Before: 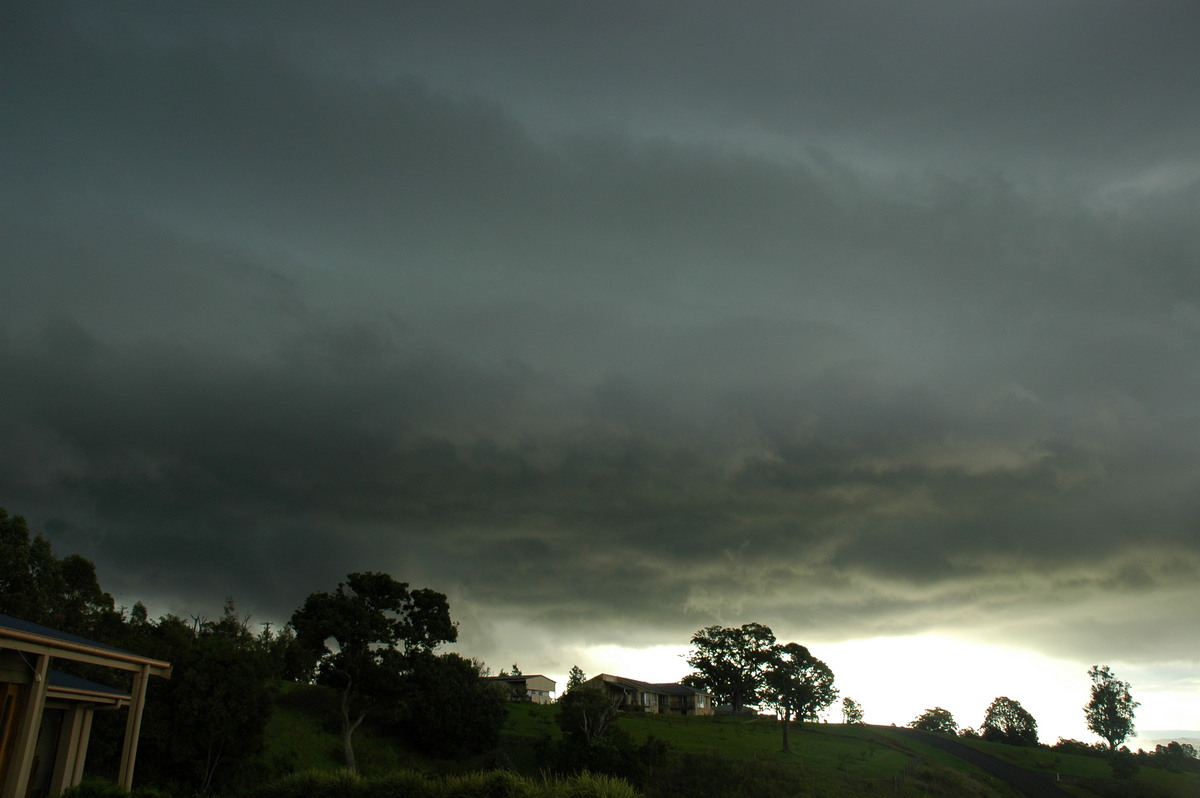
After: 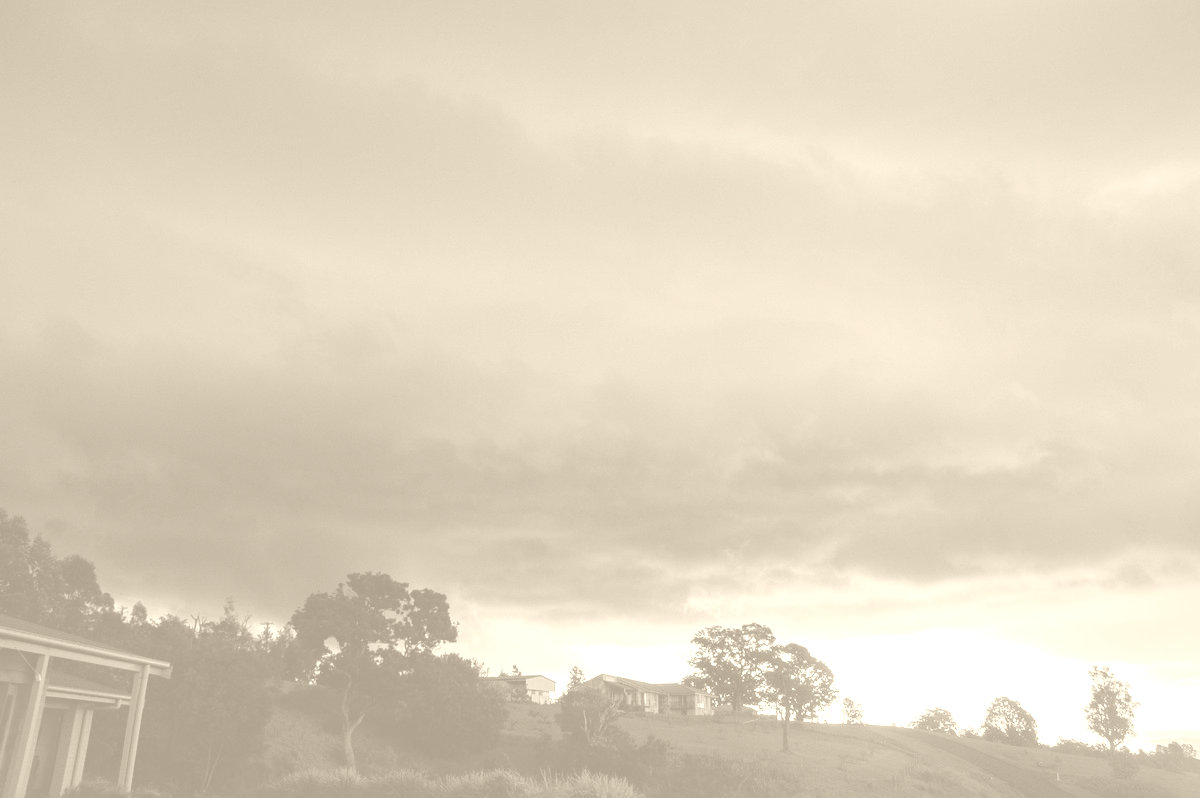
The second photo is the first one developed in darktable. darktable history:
exposure: black level correction 0.001, exposure 0.14 EV, compensate highlight preservation false
tone equalizer: -8 EV -0.002 EV, -7 EV 0.005 EV, -6 EV -0.009 EV, -5 EV 0.011 EV, -4 EV -0.012 EV, -3 EV 0.007 EV, -2 EV -0.062 EV, -1 EV -0.293 EV, +0 EV -0.582 EV, smoothing diameter 2%, edges refinement/feathering 20, mask exposure compensation -1.57 EV, filter diffusion 5
colorize: hue 36°, saturation 71%, lightness 80.79%
shadows and highlights: shadows -19.91, highlights -73.15
local contrast: on, module defaults
